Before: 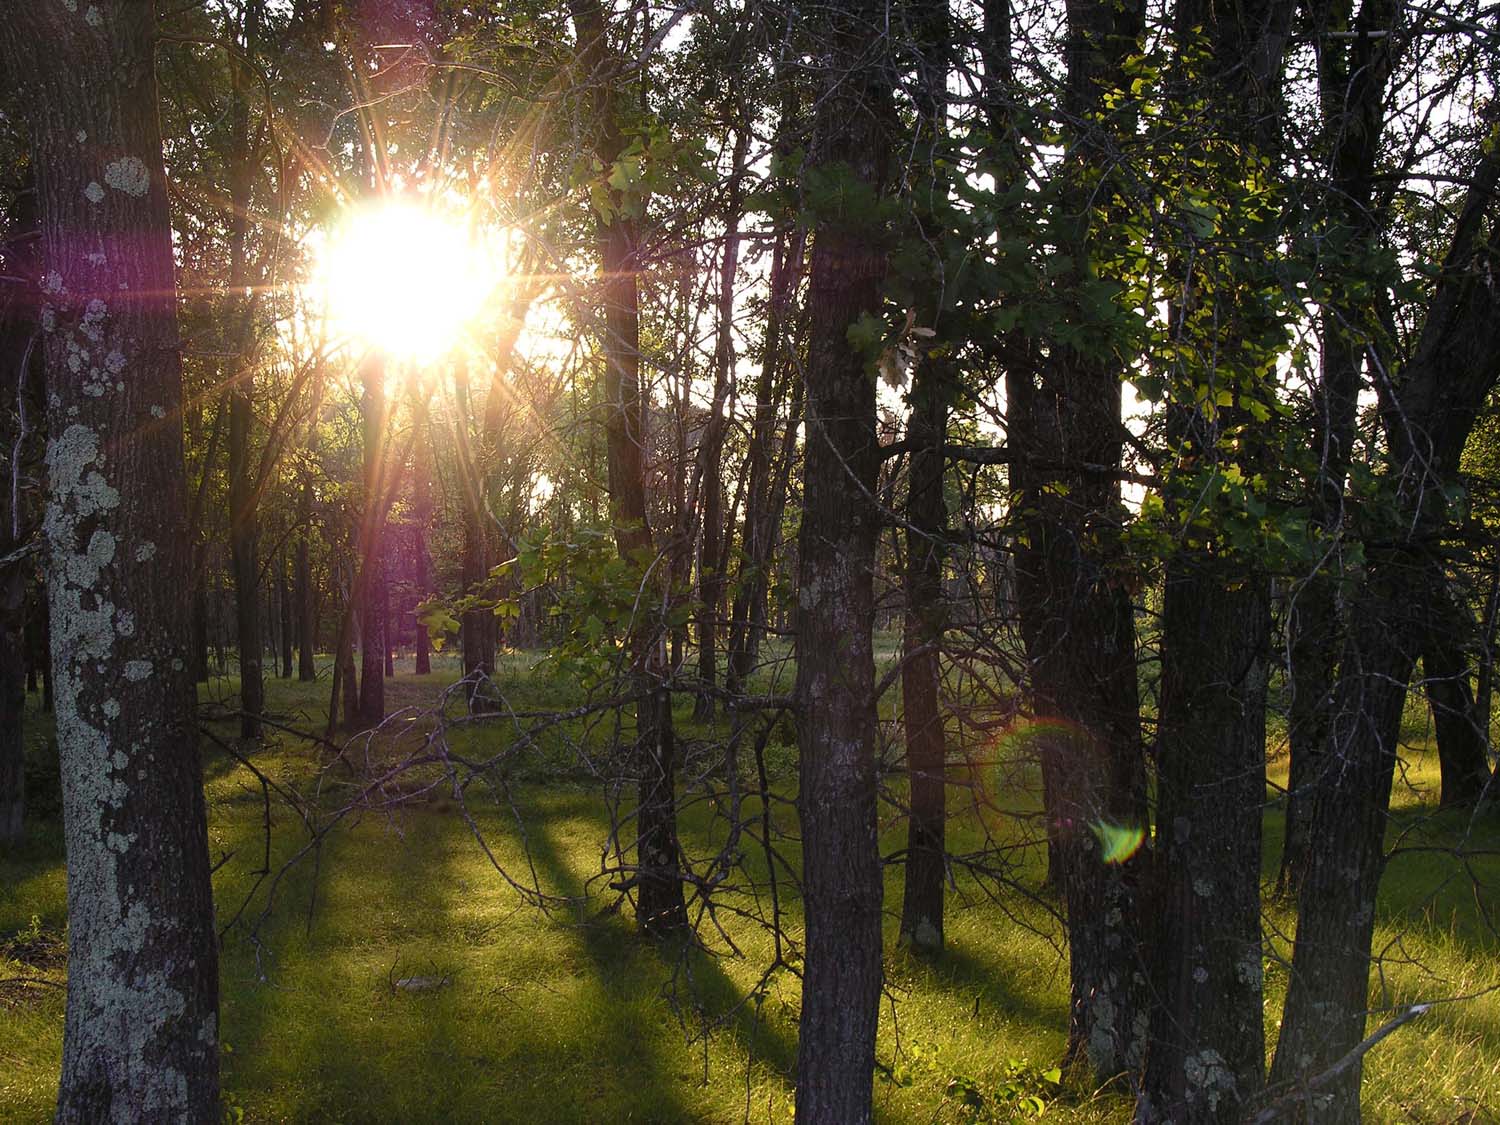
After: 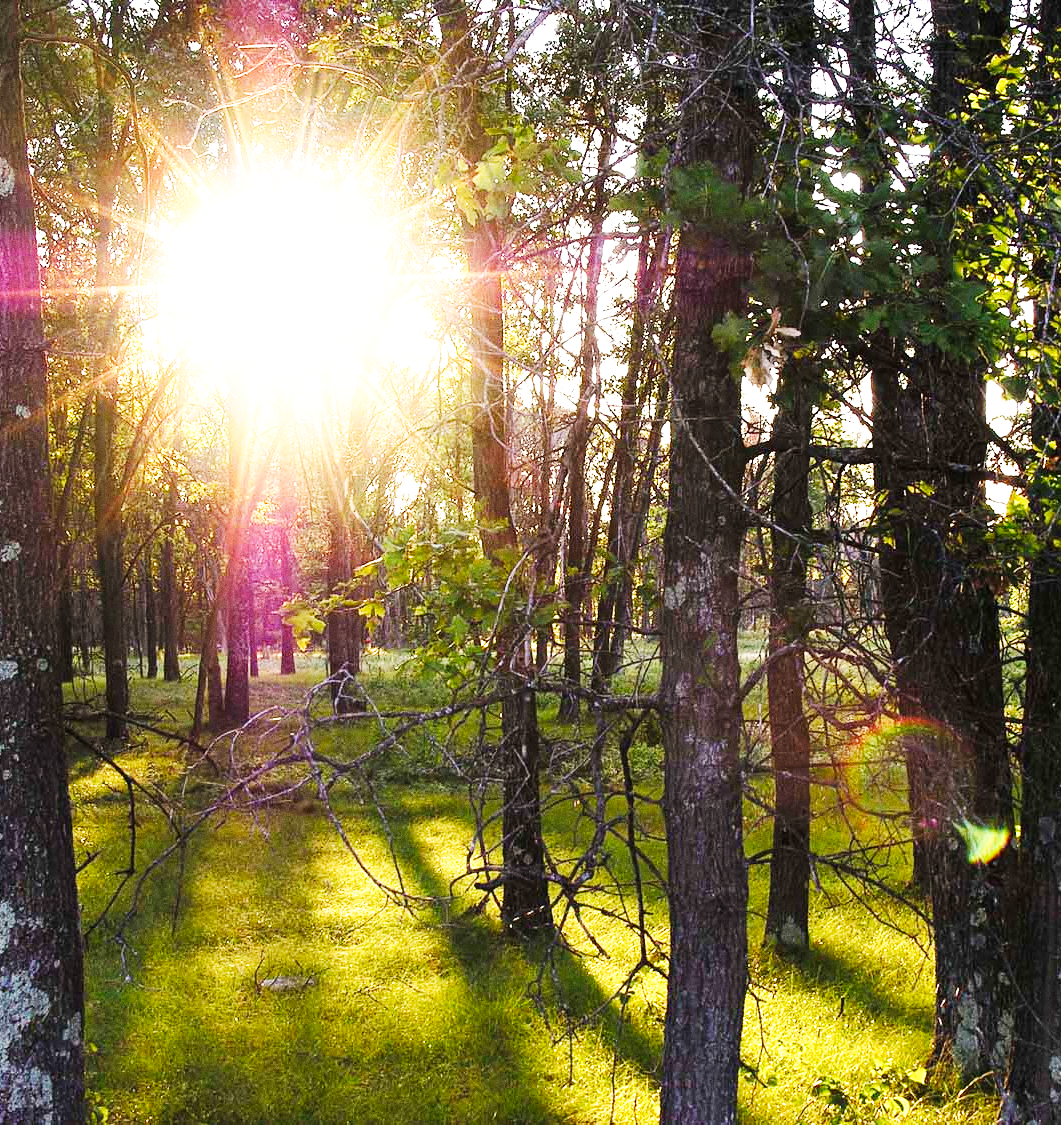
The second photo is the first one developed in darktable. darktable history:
grain: on, module defaults
exposure: exposure 0.785 EV, compensate highlight preservation false
crop and rotate: left 9.061%, right 20.142%
base curve: curves: ch0 [(0, 0) (0.007, 0.004) (0.027, 0.03) (0.046, 0.07) (0.207, 0.54) (0.442, 0.872) (0.673, 0.972) (1, 1)], preserve colors none
